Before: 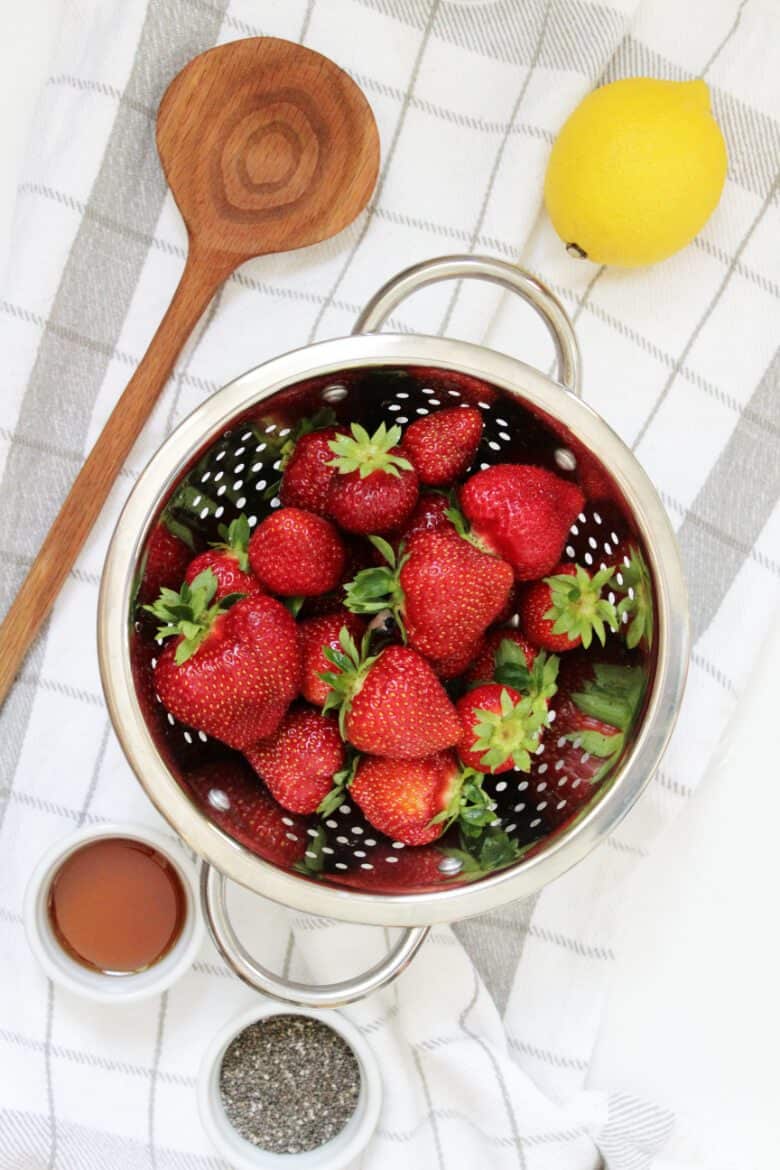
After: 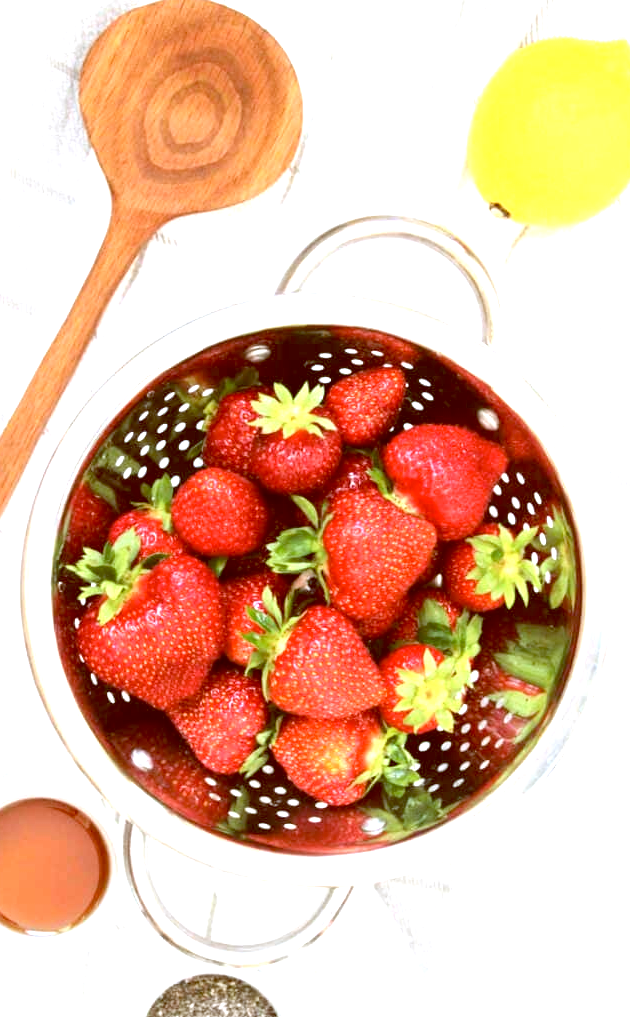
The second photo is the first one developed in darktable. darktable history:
exposure: black level correction 0, exposure 1.2 EV, compensate exposure bias true, compensate highlight preservation false
crop: left 9.929%, top 3.475%, right 9.188%, bottom 9.529%
color balance: lift [1, 1.011, 0.999, 0.989], gamma [1.109, 1.045, 1.039, 0.955], gain [0.917, 0.936, 0.952, 1.064], contrast 2.32%, contrast fulcrum 19%, output saturation 101%
